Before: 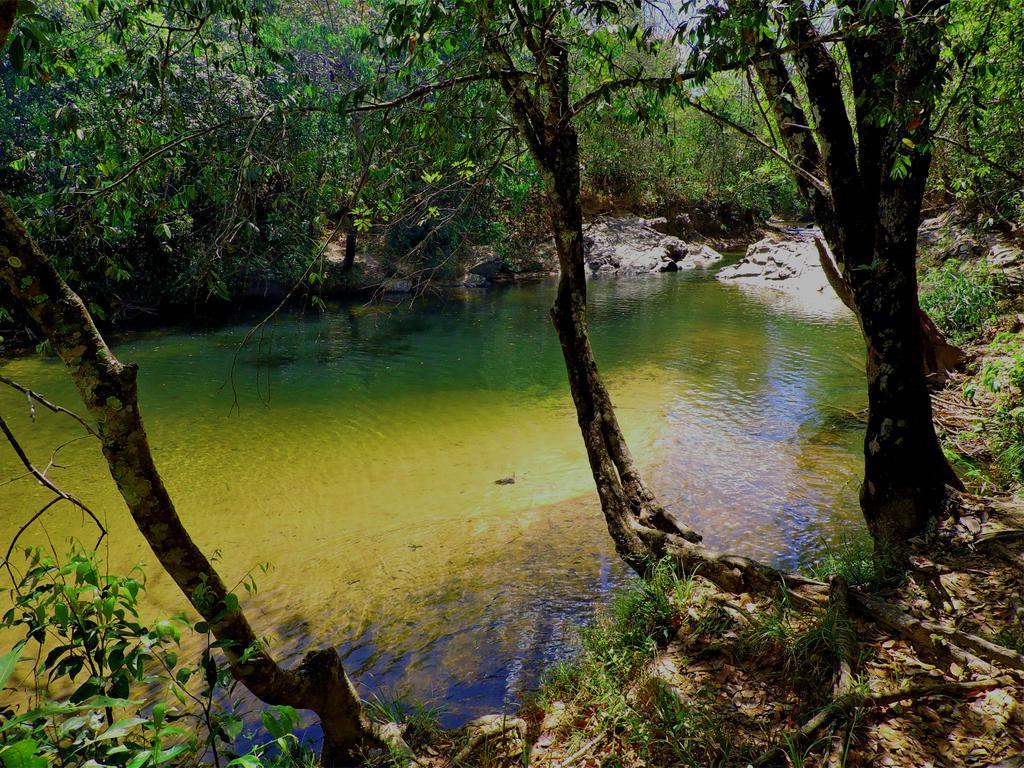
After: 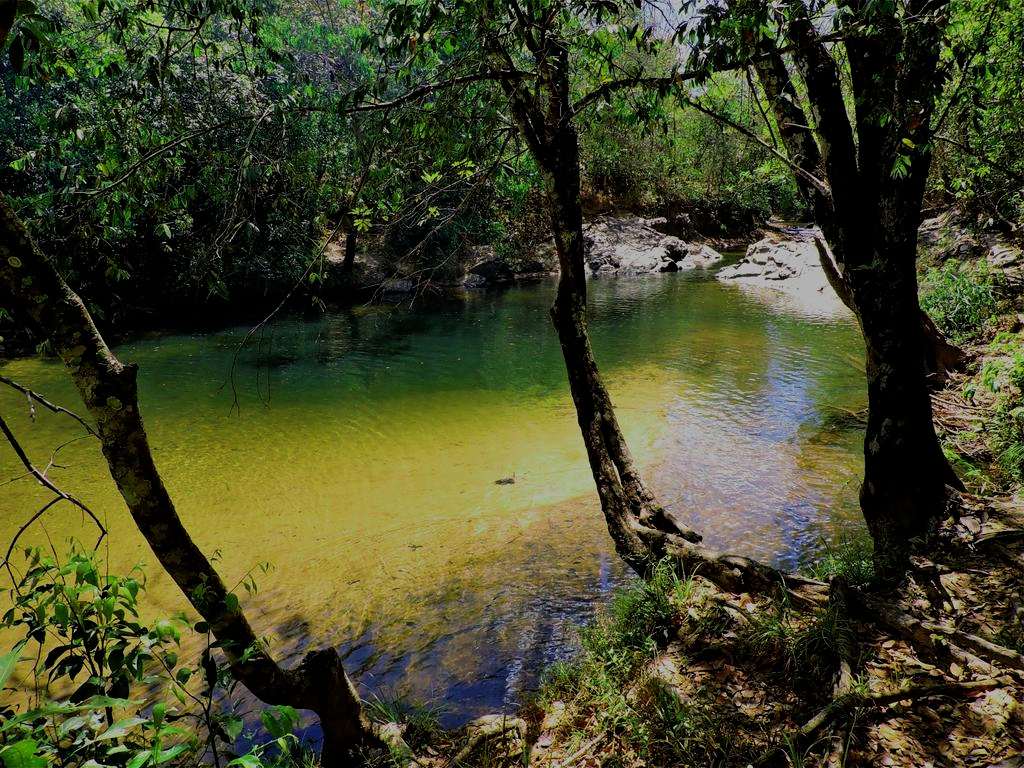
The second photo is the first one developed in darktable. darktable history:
filmic rgb: black relative exposure -7.65 EV, white relative exposure 3.98 EV, hardness 4.02, contrast 1.097, highlights saturation mix -28.85%, iterations of high-quality reconstruction 0
